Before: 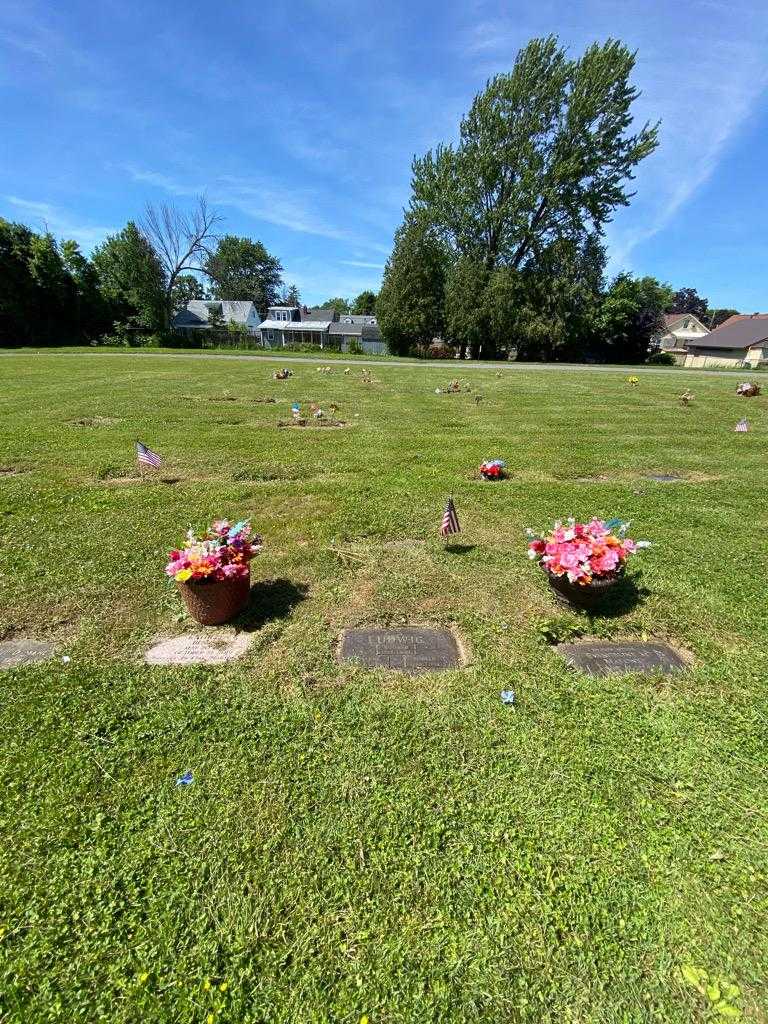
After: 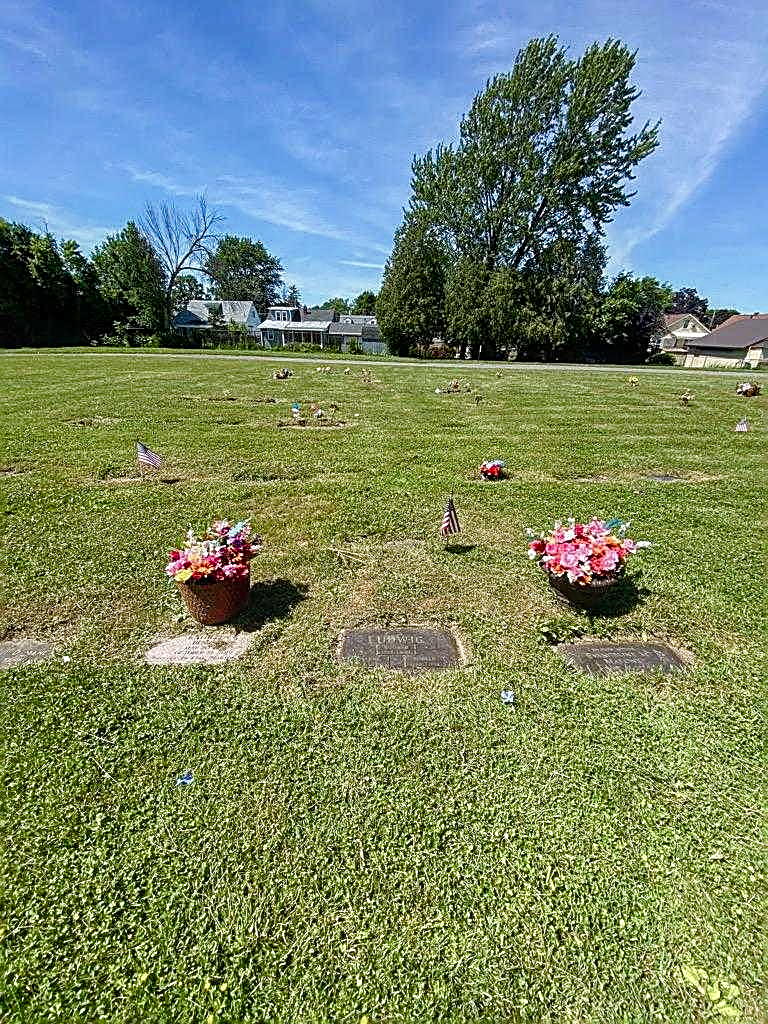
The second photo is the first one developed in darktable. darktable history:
sharpen: amount 0.901
color balance rgb: perceptual saturation grading › global saturation 20%, perceptual saturation grading › highlights -50%, perceptual saturation grading › shadows 30%
local contrast: on, module defaults
